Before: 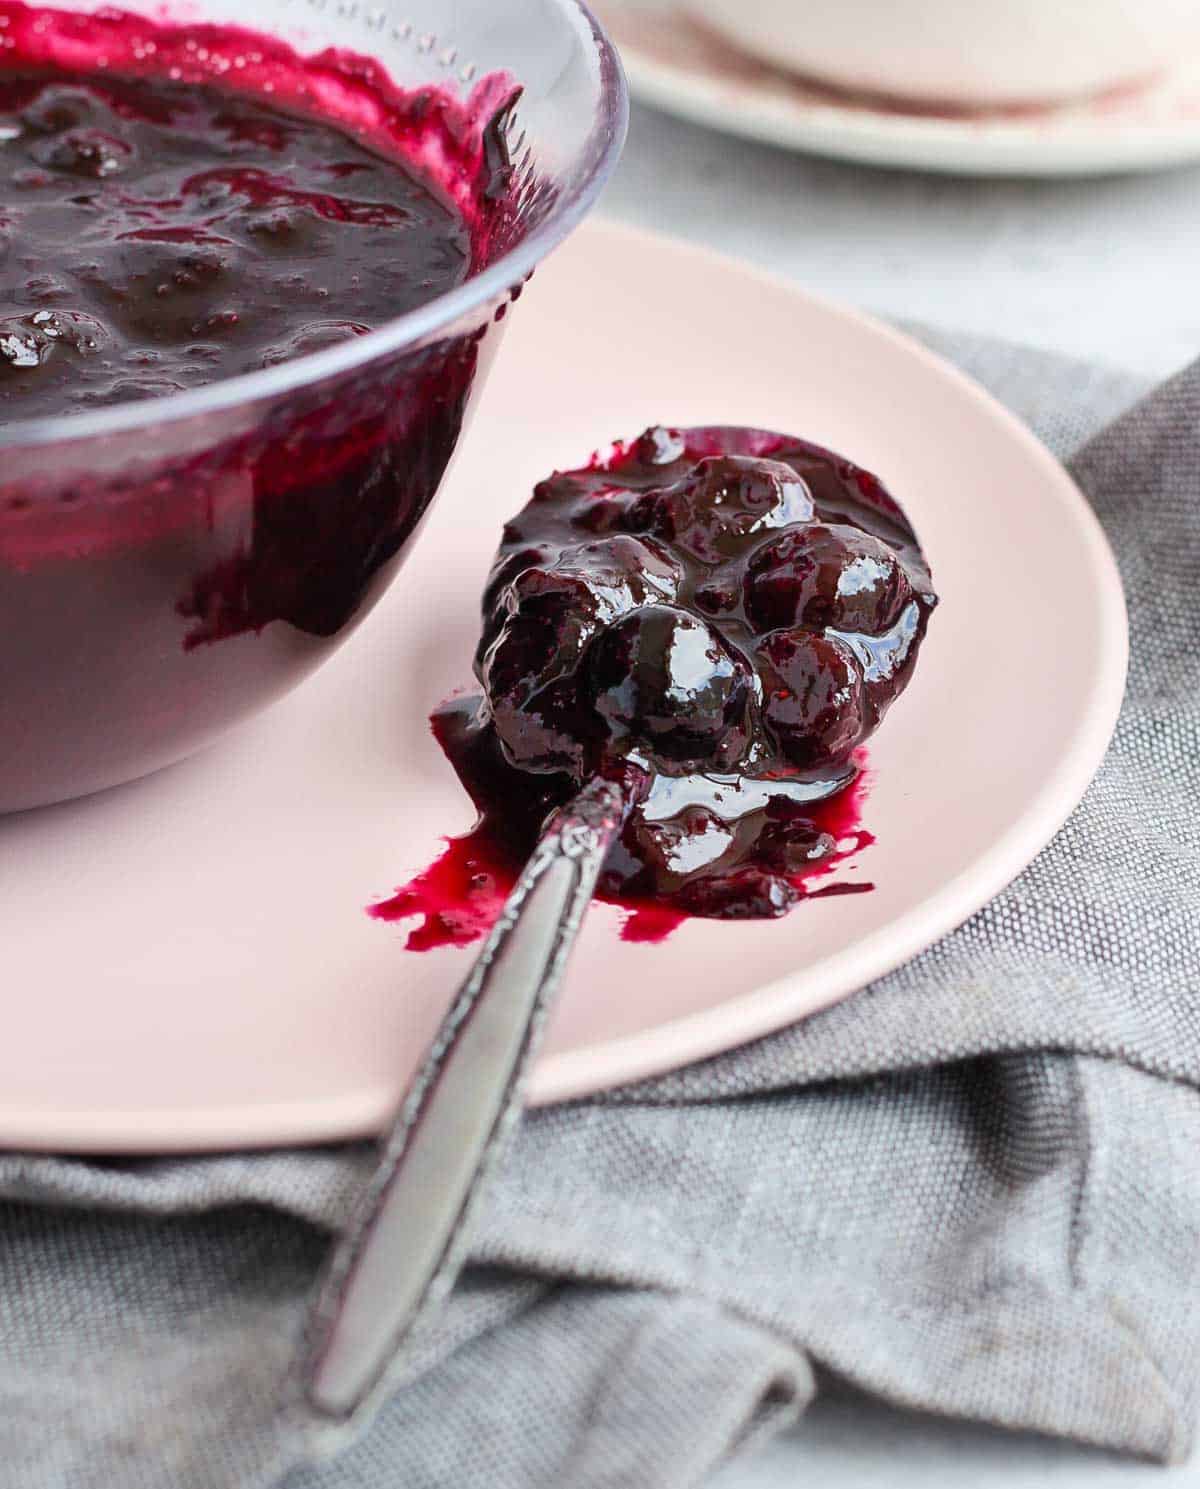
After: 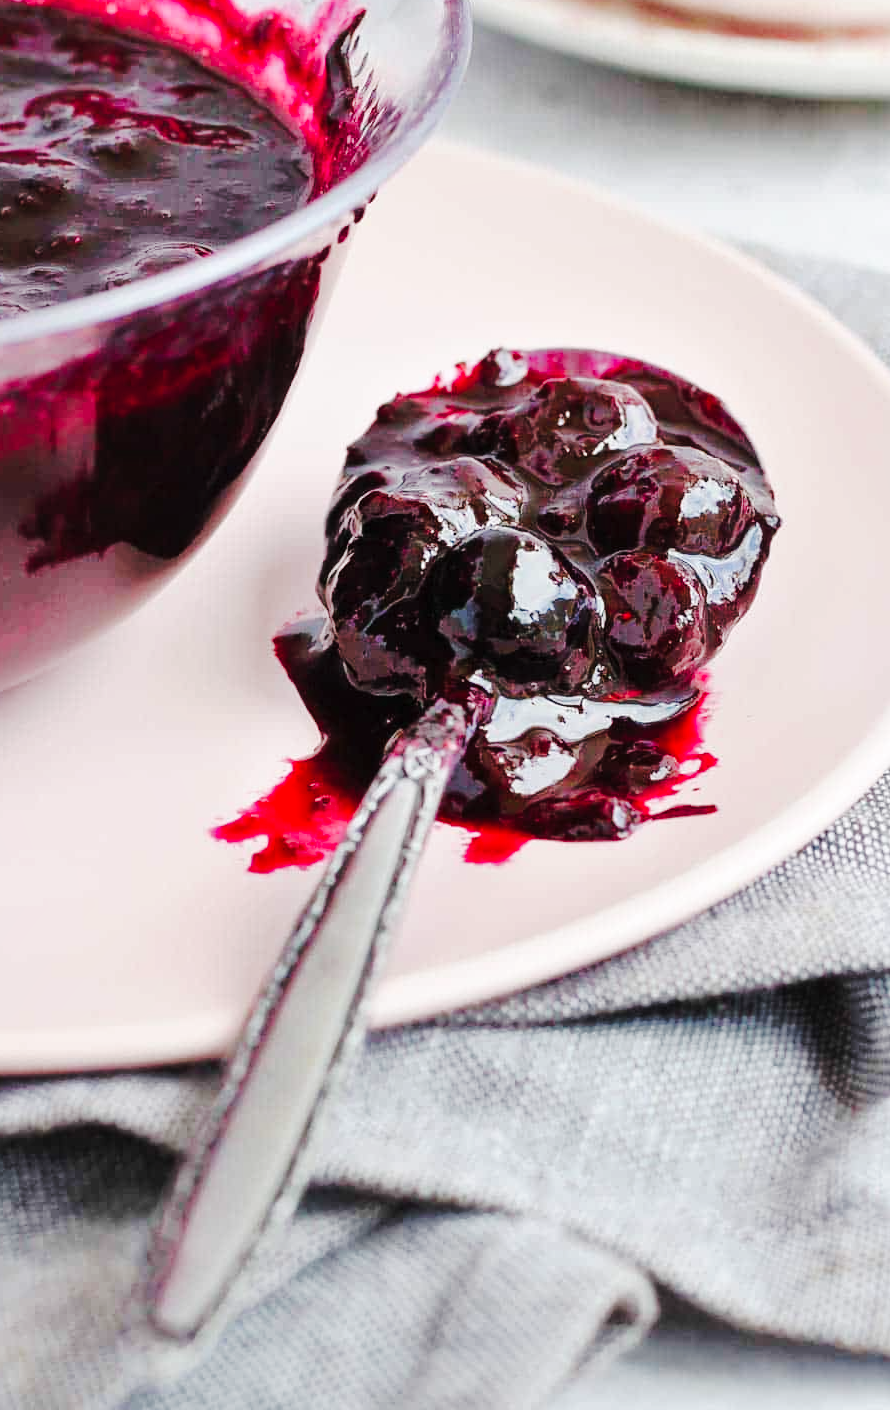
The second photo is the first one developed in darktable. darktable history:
shadows and highlights: shadows 30
crop and rotate: left 13.15%, top 5.251%, right 12.609%
tone curve: curves: ch0 [(0, 0) (0.003, 0.005) (0.011, 0.011) (0.025, 0.02) (0.044, 0.03) (0.069, 0.041) (0.1, 0.062) (0.136, 0.089) (0.177, 0.135) (0.224, 0.189) (0.277, 0.259) (0.335, 0.373) (0.399, 0.499) (0.468, 0.622) (0.543, 0.724) (0.623, 0.807) (0.709, 0.868) (0.801, 0.916) (0.898, 0.964) (1, 1)], preserve colors none
